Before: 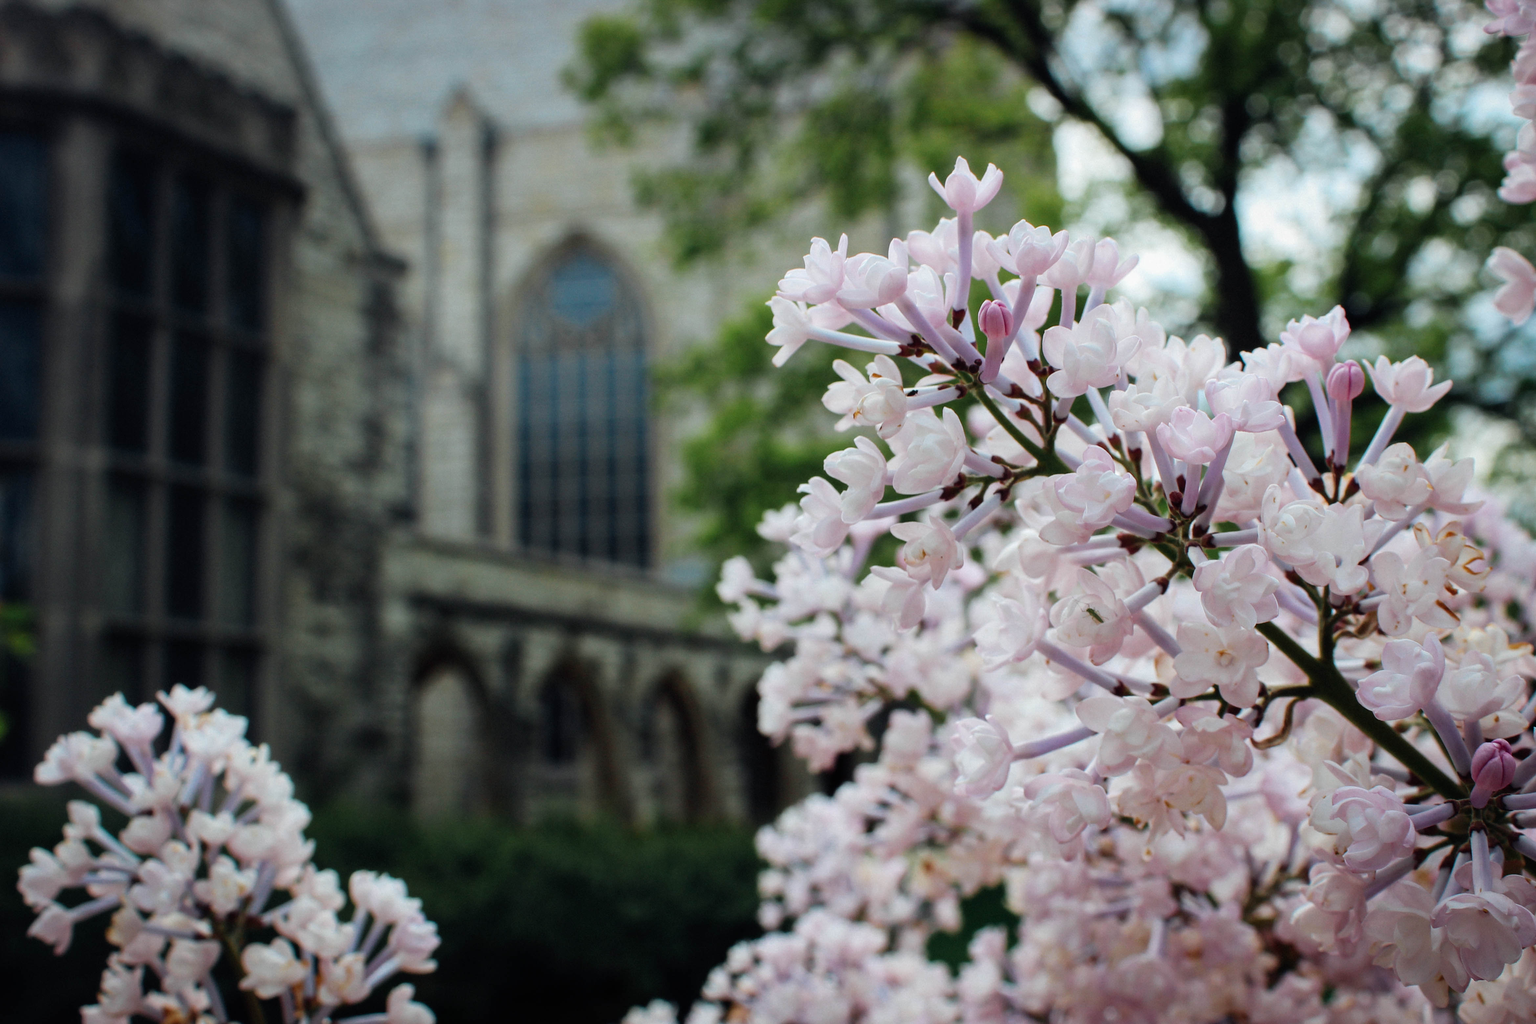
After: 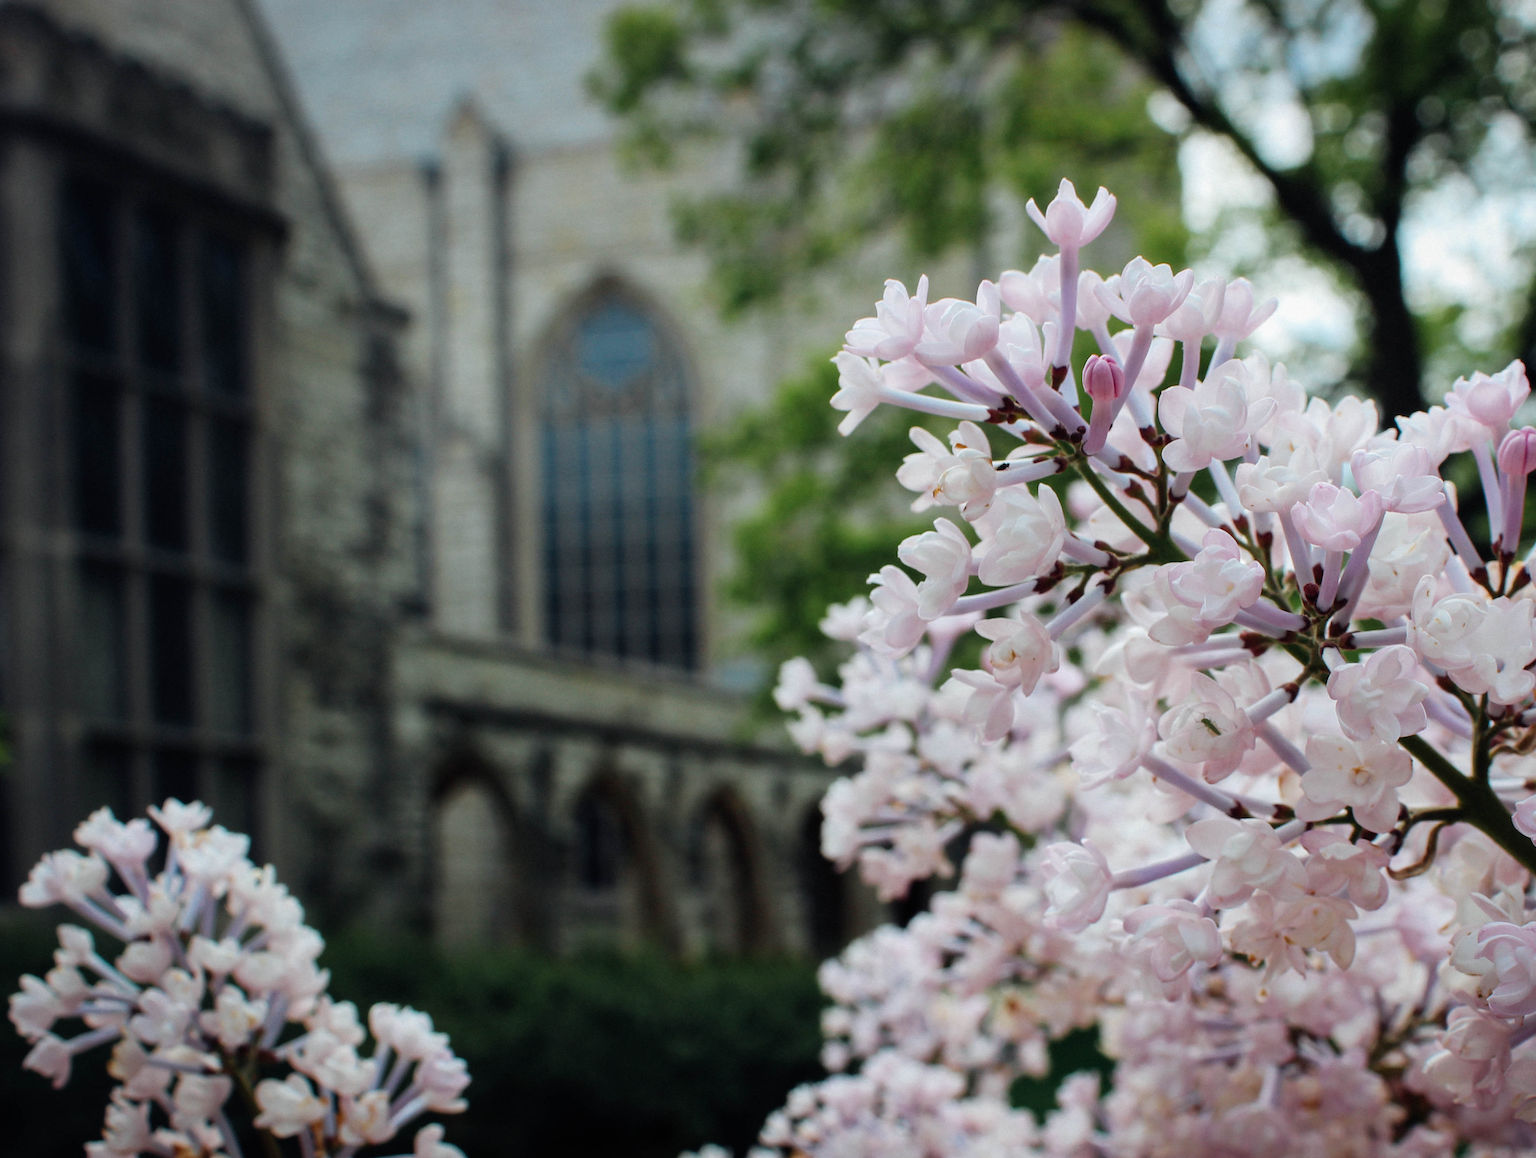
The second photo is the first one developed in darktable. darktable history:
crop: right 9.509%, bottom 0.031%
rotate and perspective: rotation 0.074°, lens shift (vertical) 0.096, lens shift (horizontal) -0.041, crop left 0.043, crop right 0.952, crop top 0.024, crop bottom 0.979
